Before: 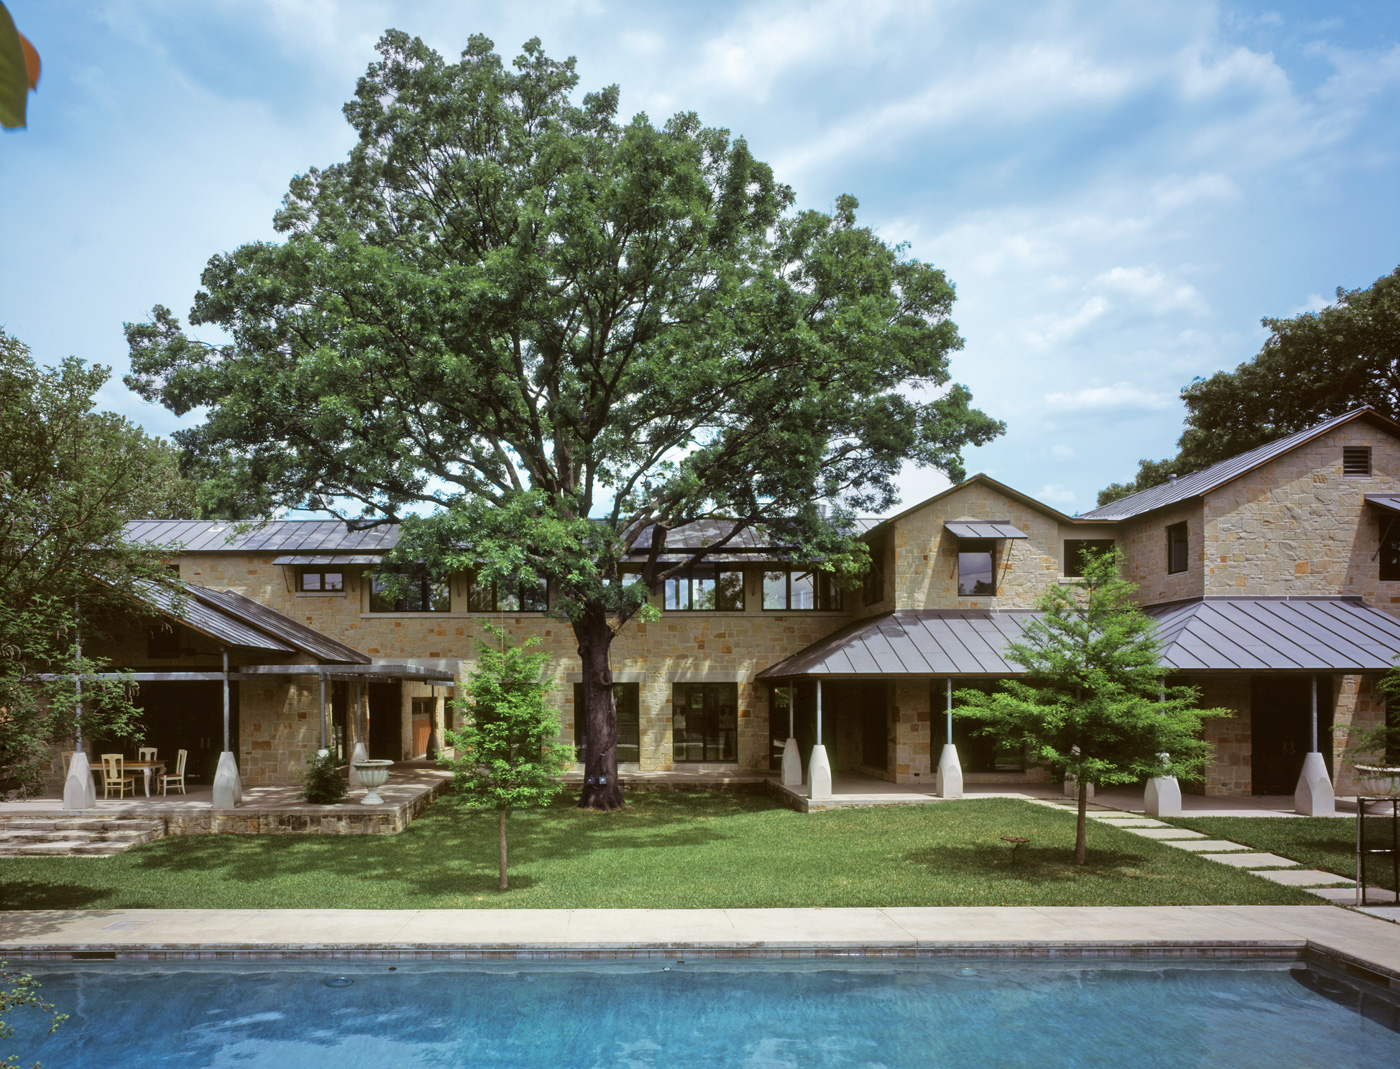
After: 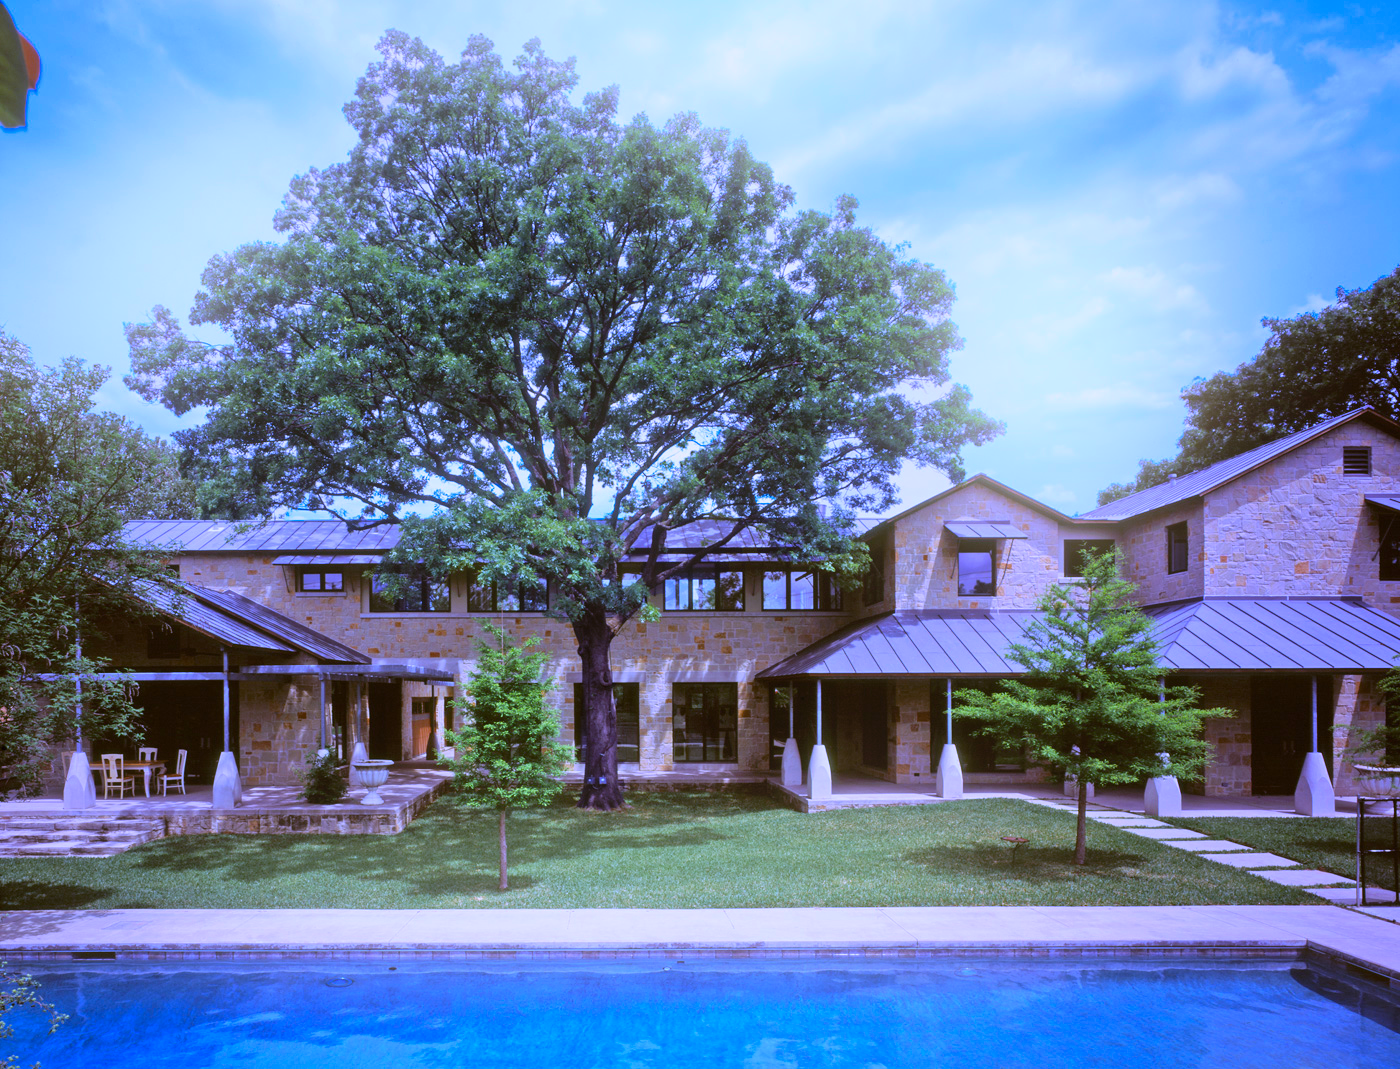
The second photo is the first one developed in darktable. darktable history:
bloom: size 16%, threshold 98%, strength 20%
color balance rgb: perceptual saturation grading › global saturation 30%, global vibrance 20%
white balance: red 0.98, blue 1.61
